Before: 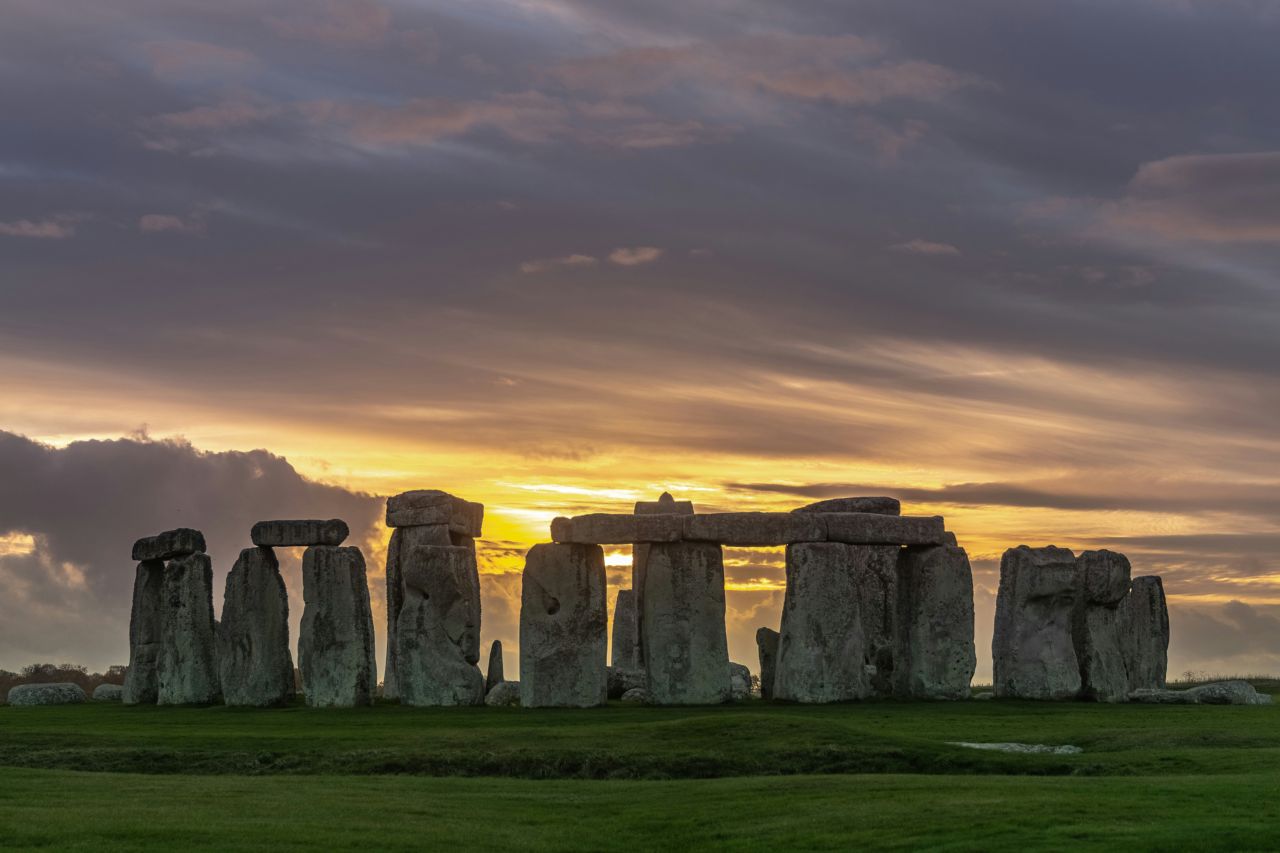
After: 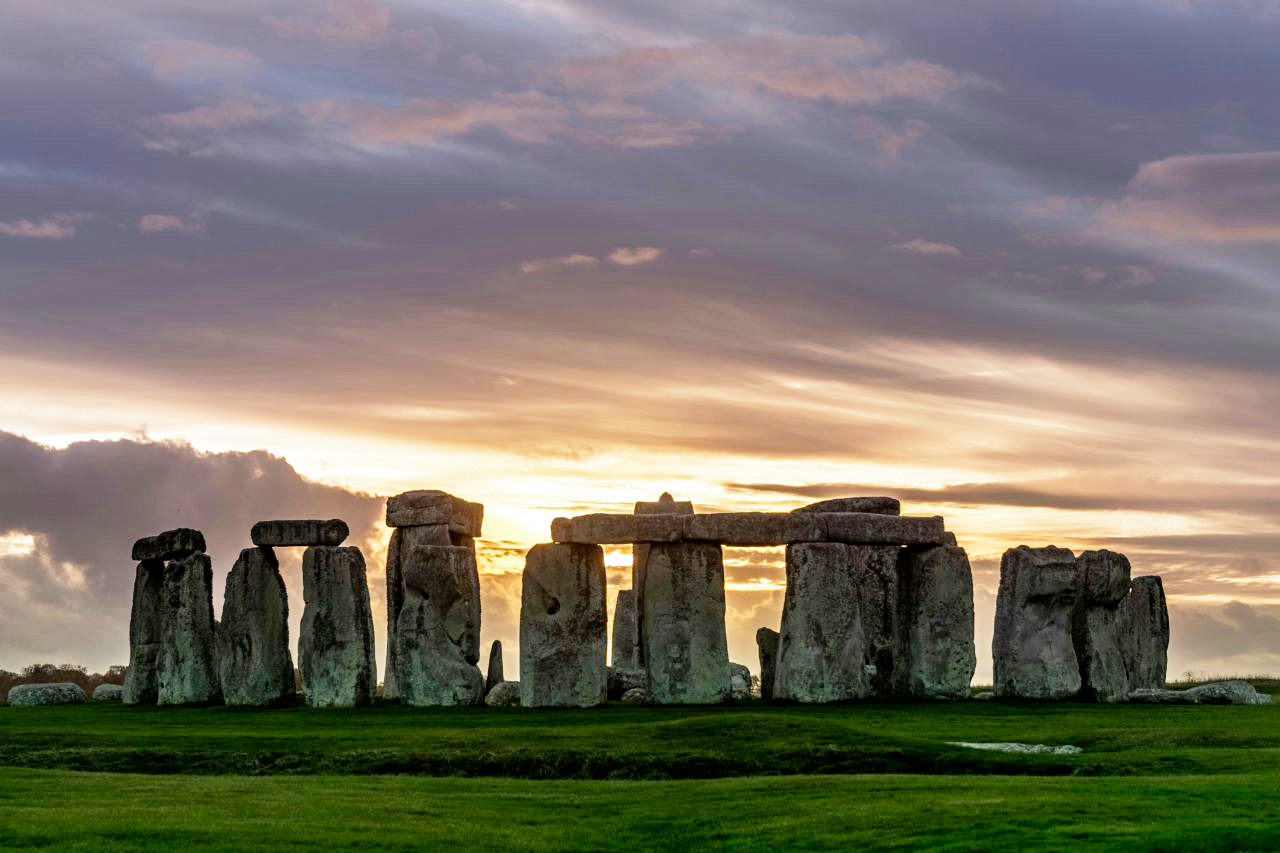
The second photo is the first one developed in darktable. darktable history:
shadows and highlights: shadows 32, highlights -32, soften with gaussian
filmic rgb: middle gray luminance 10%, black relative exposure -8.61 EV, white relative exposure 3.3 EV, threshold 6 EV, target black luminance 0%, hardness 5.2, latitude 44.69%, contrast 1.302, highlights saturation mix 5%, shadows ↔ highlights balance 24.64%, add noise in highlights 0, preserve chrominance no, color science v3 (2019), use custom middle-gray values true, iterations of high-quality reconstruction 0, contrast in highlights soft, enable highlight reconstruction true
